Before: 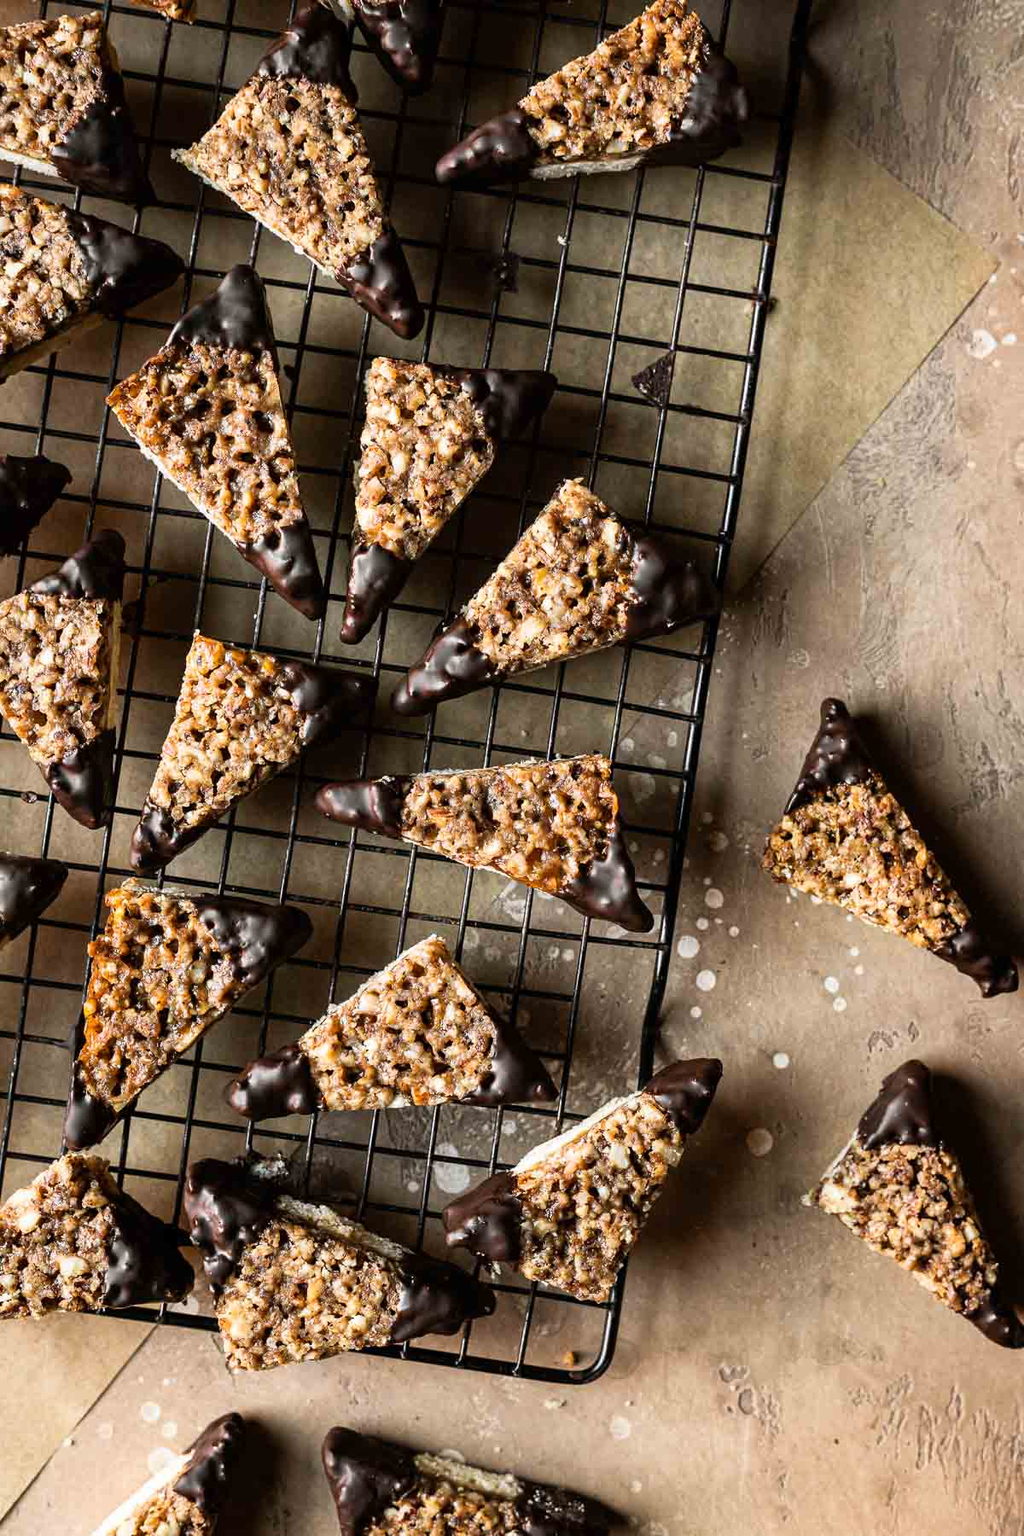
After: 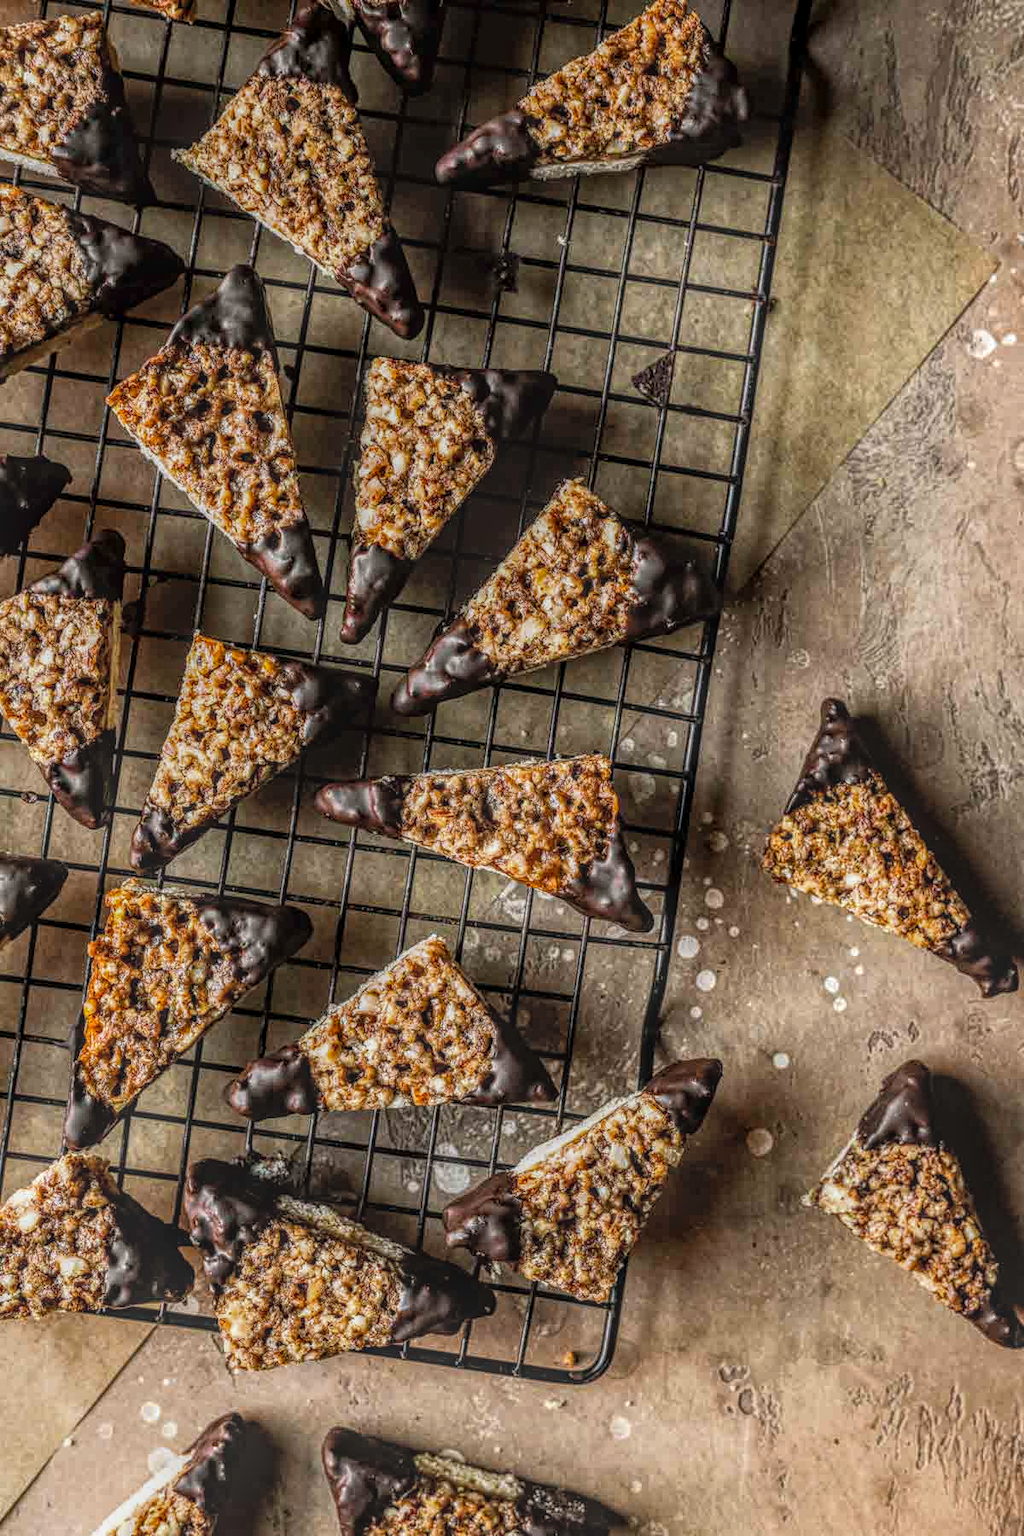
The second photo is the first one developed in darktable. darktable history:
local contrast: highlights 6%, shadows 7%, detail 199%, midtone range 0.246
